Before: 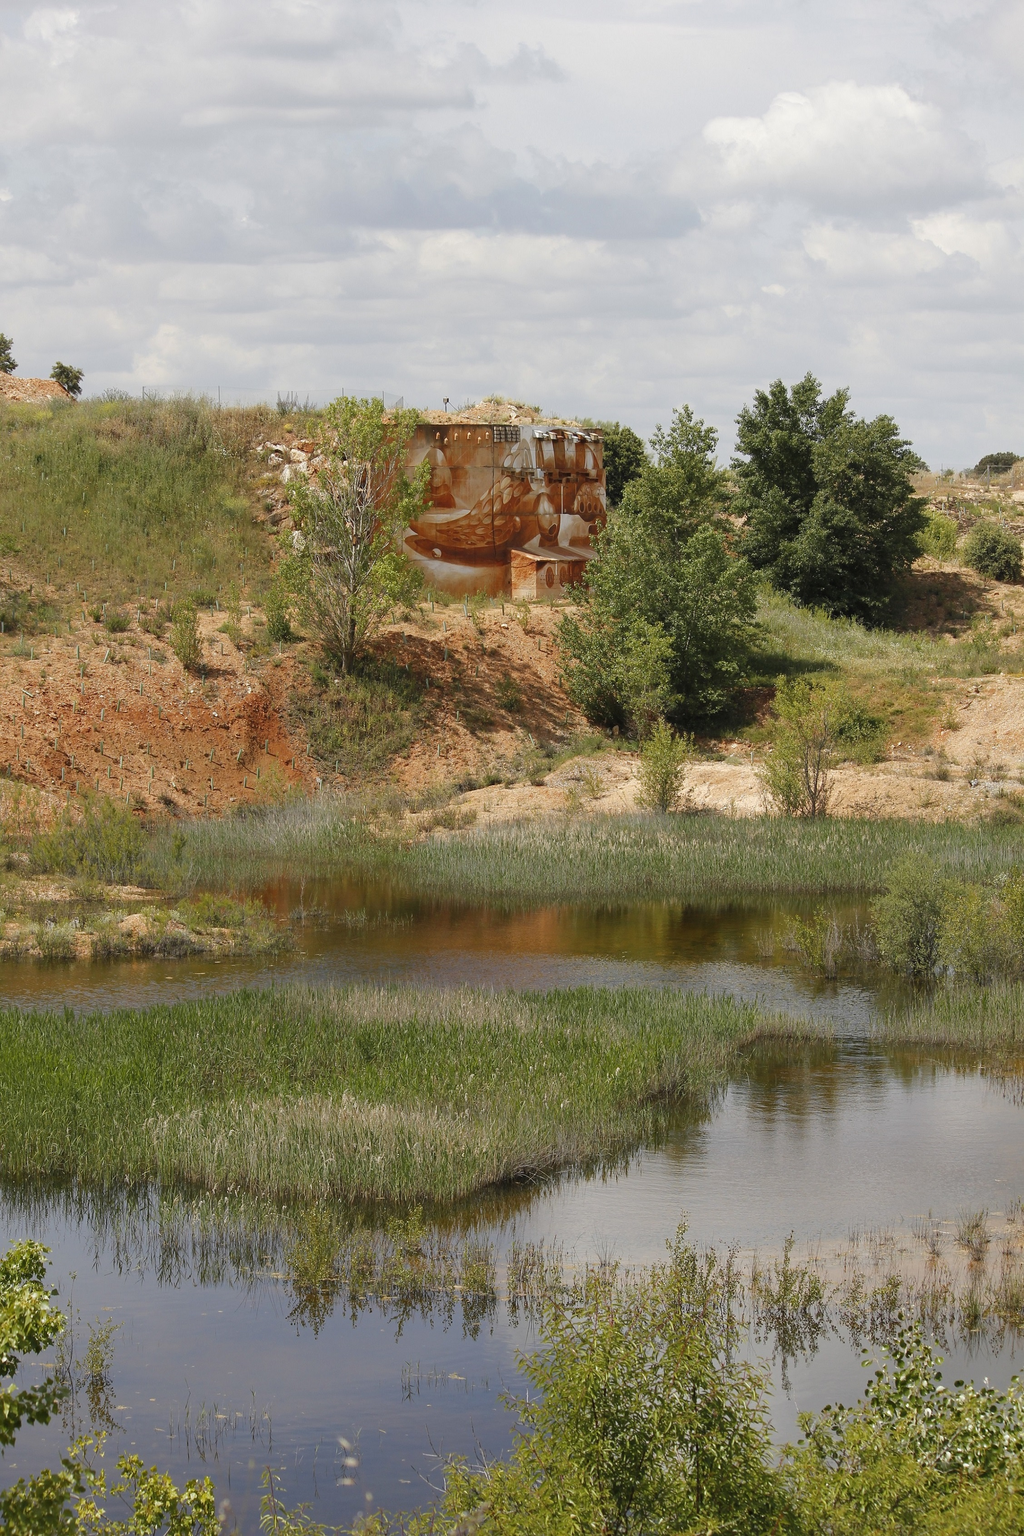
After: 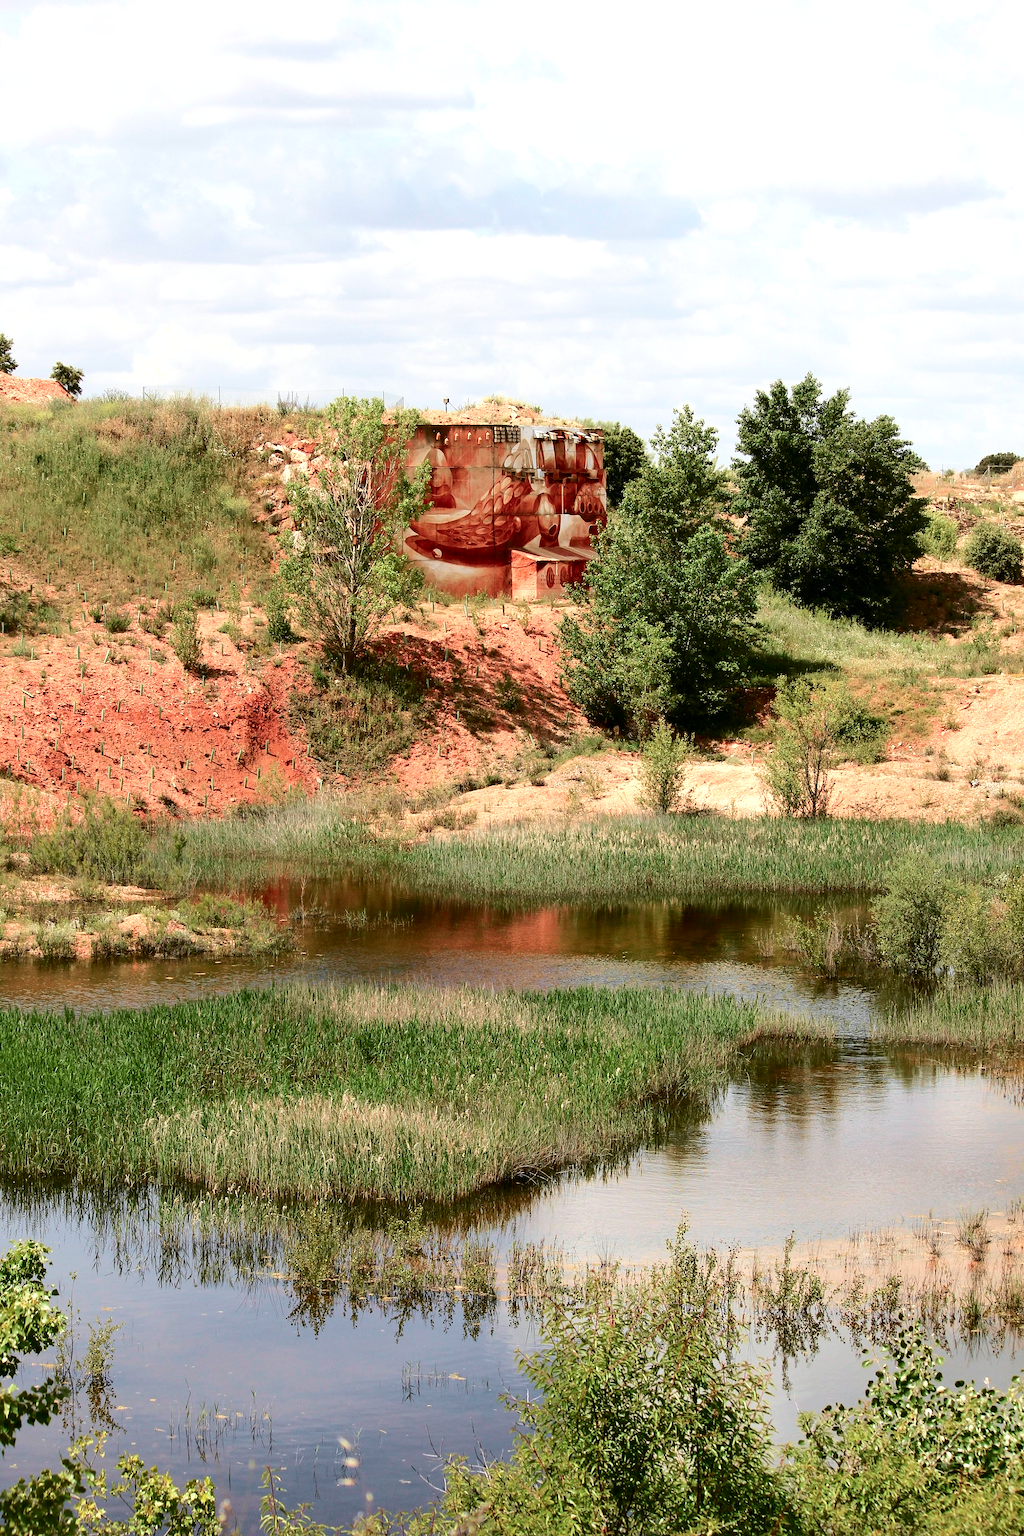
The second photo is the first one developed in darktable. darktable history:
tone curve: curves: ch0 [(0, 0) (0.033, 0.016) (0.171, 0.127) (0.33, 0.331) (0.432, 0.475) (0.601, 0.665) (0.843, 0.876) (1, 1)]; ch1 [(0, 0) (0.339, 0.349) (0.445, 0.42) (0.476, 0.47) (0.501, 0.499) (0.516, 0.525) (0.548, 0.563) (0.584, 0.633) (0.728, 0.746) (1, 1)]; ch2 [(0, 0) (0.327, 0.324) (0.417, 0.44) (0.46, 0.453) (0.502, 0.498) (0.517, 0.524) (0.53, 0.554) (0.579, 0.599) (0.745, 0.704) (1, 1)], color space Lab, independent channels, preserve colors none
exposure: black level correction 0.001, exposure 0.014 EV, compensate highlight preservation false
tone equalizer: -8 EV -0.75 EV, -7 EV -0.7 EV, -6 EV -0.6 EV, -5 EV -0.4 EV, -3 EV 0.4 EV, -2 EV 0.6 EV, -1 EV 0.7 EV, +0 EV 0.75 EV, edges refinement/feathering 500, mask exposure compensation -1.57 EV, preserve details no
